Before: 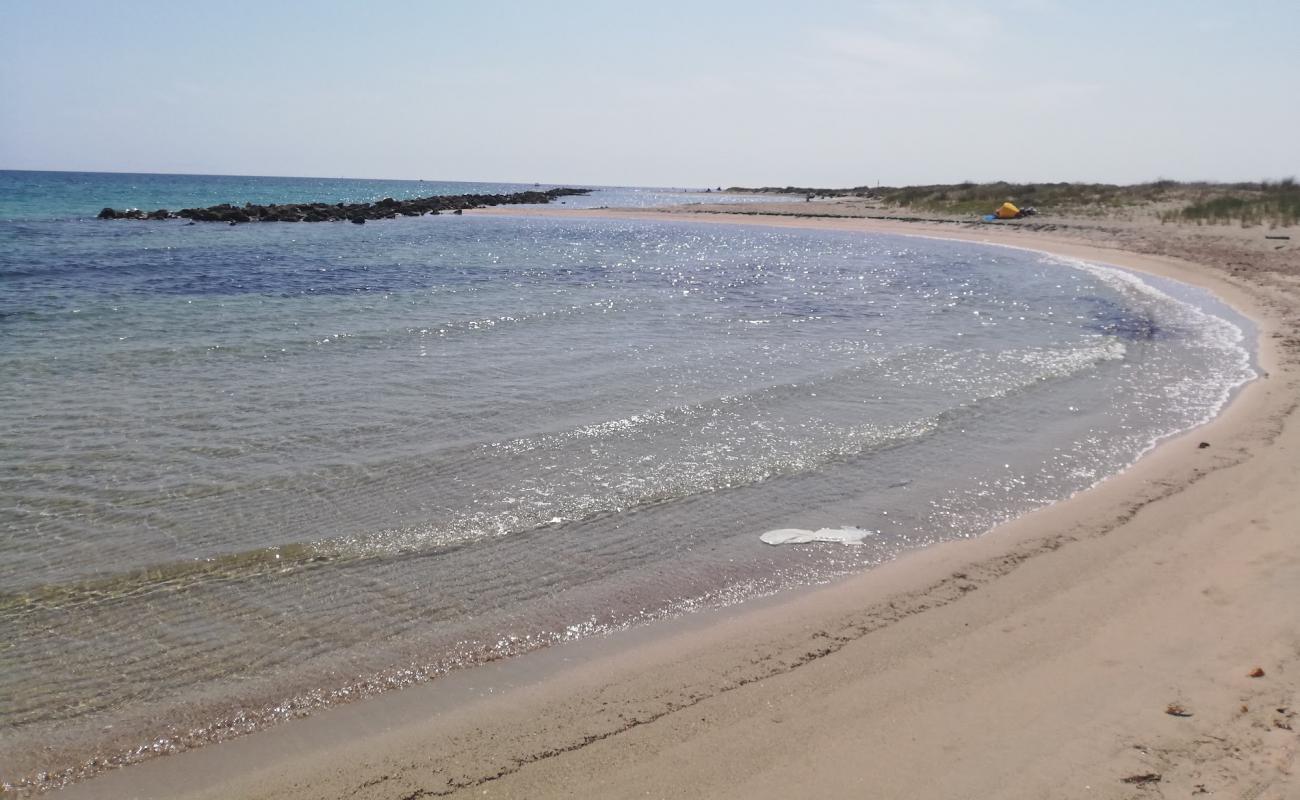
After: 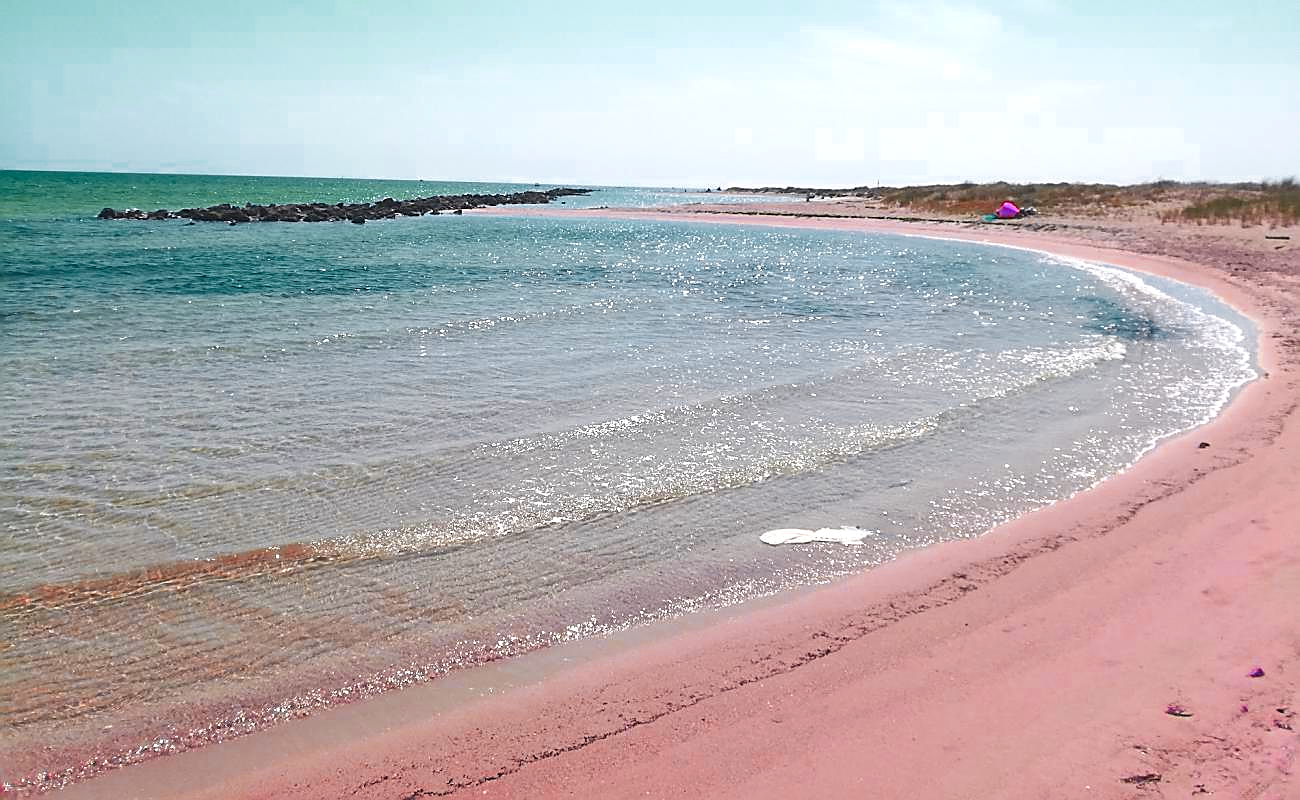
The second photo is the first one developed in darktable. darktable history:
color balance rgb: perceptual saturation grading › global saturation 25.542%, global vibrance 20.455%
sharpen: radius 1.411, amount 1.259, threshold 0.619
exposure: black level correction -0.002, exposure 0.709 EV, compensate exposure bias true, compensate highlight preservation false
color zones: curves: ch0 [(0.826, 0.353)]; ch1 [(0.242, 0.647) (0.889, 0.342)]; ch2 [(0.246, 0.089) (0.969, 0.068)]
